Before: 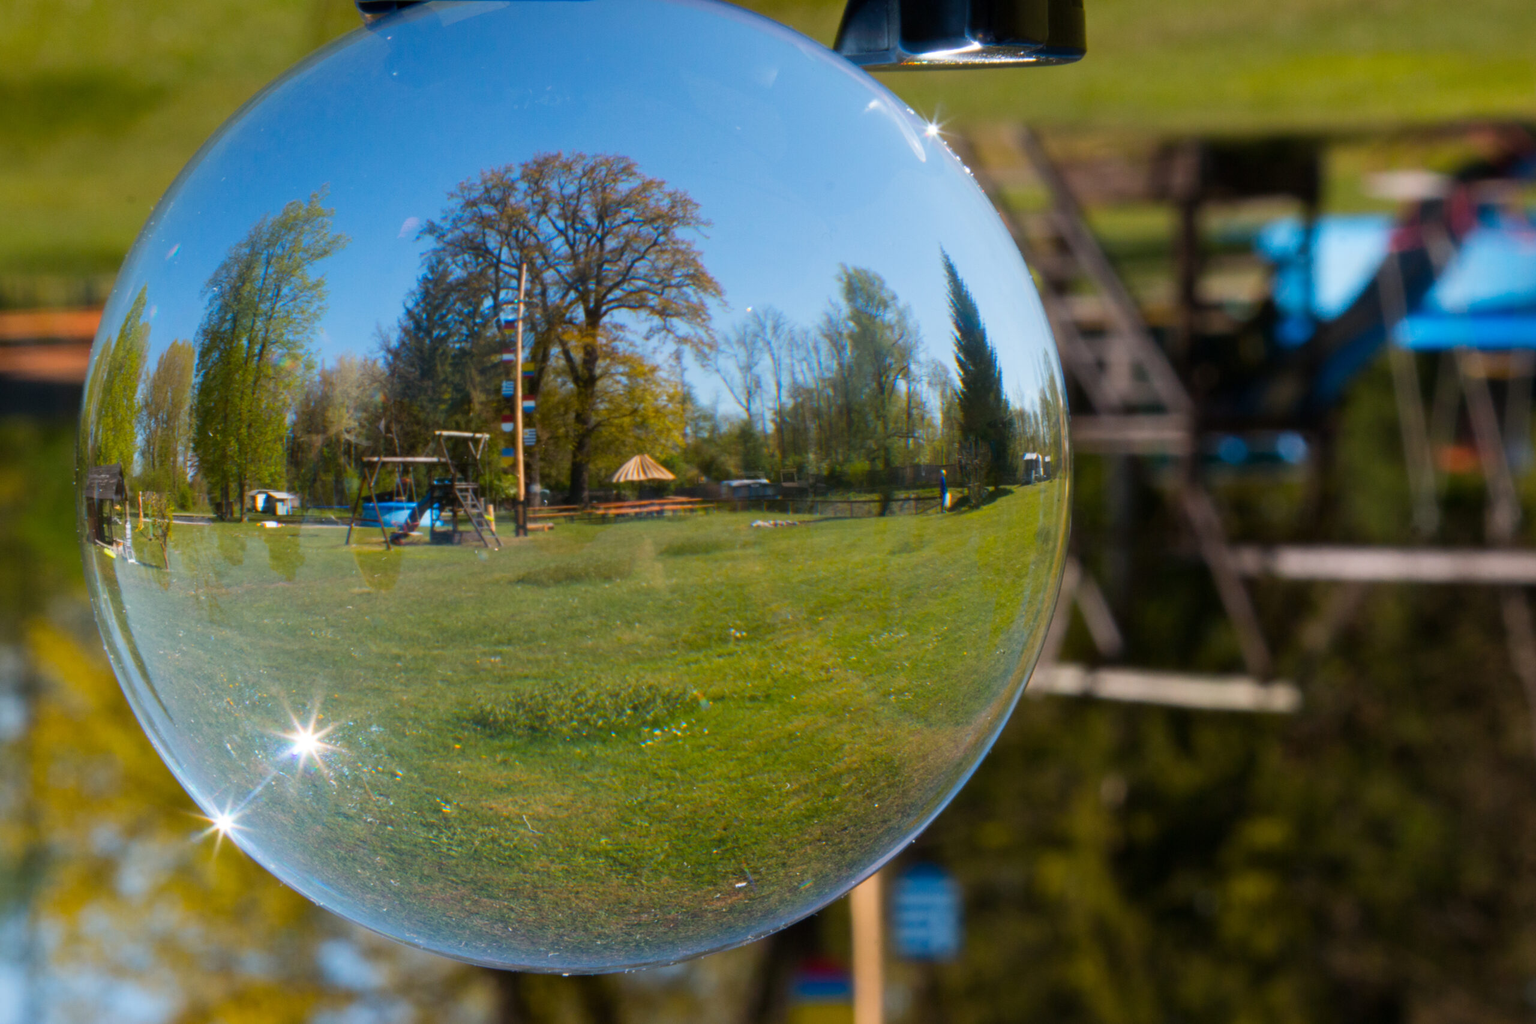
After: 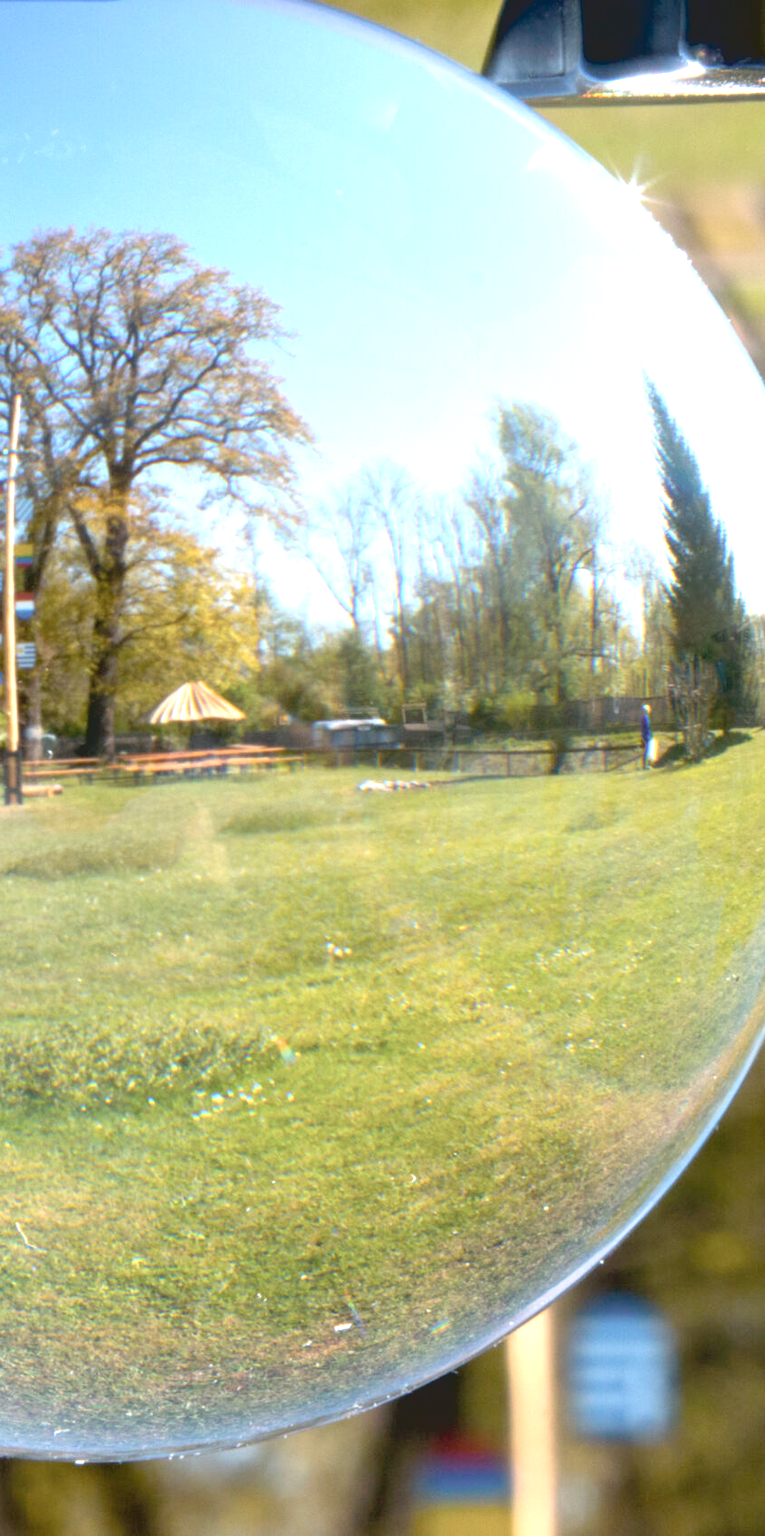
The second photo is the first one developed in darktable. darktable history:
crop: left 33.36%, right 33.36%
exposure: black level correction 0.005, exposure 2.084 EV, compensate highlight preservation false
contrast brightness saturation: contrast -0.26, saturation -0.43
